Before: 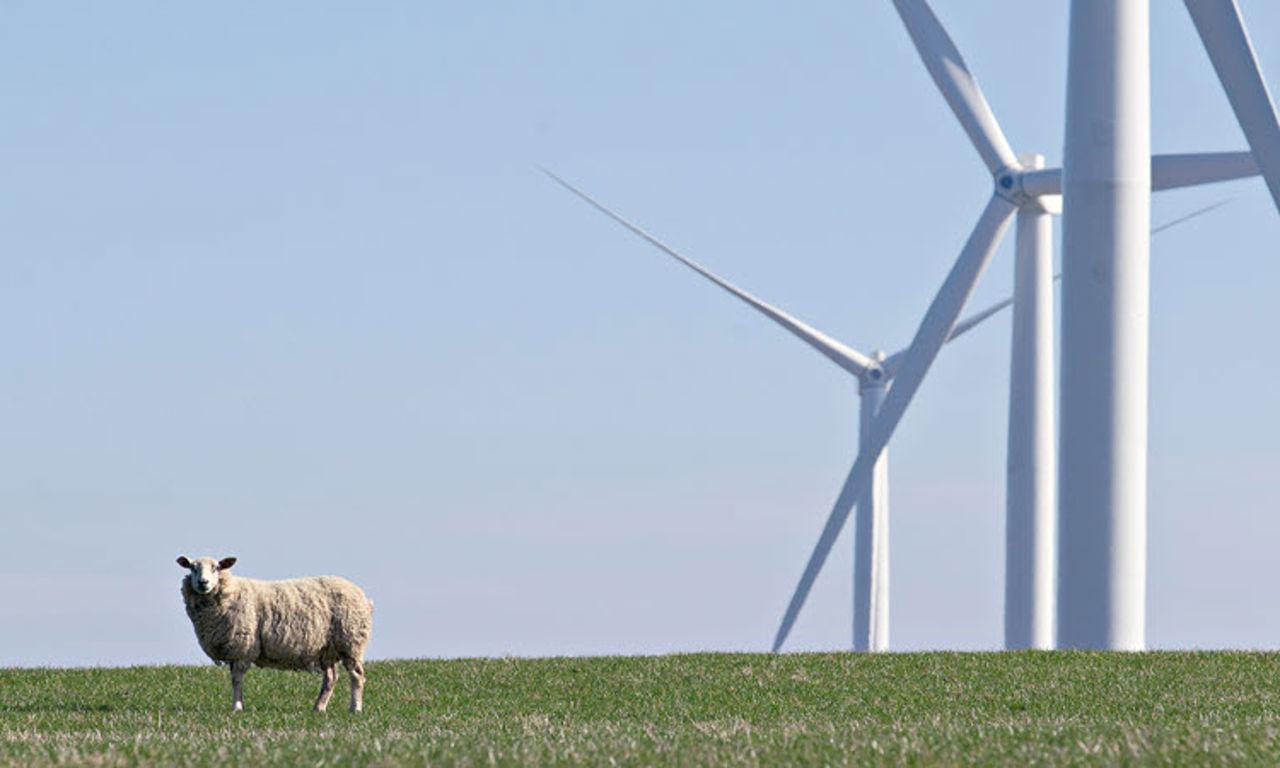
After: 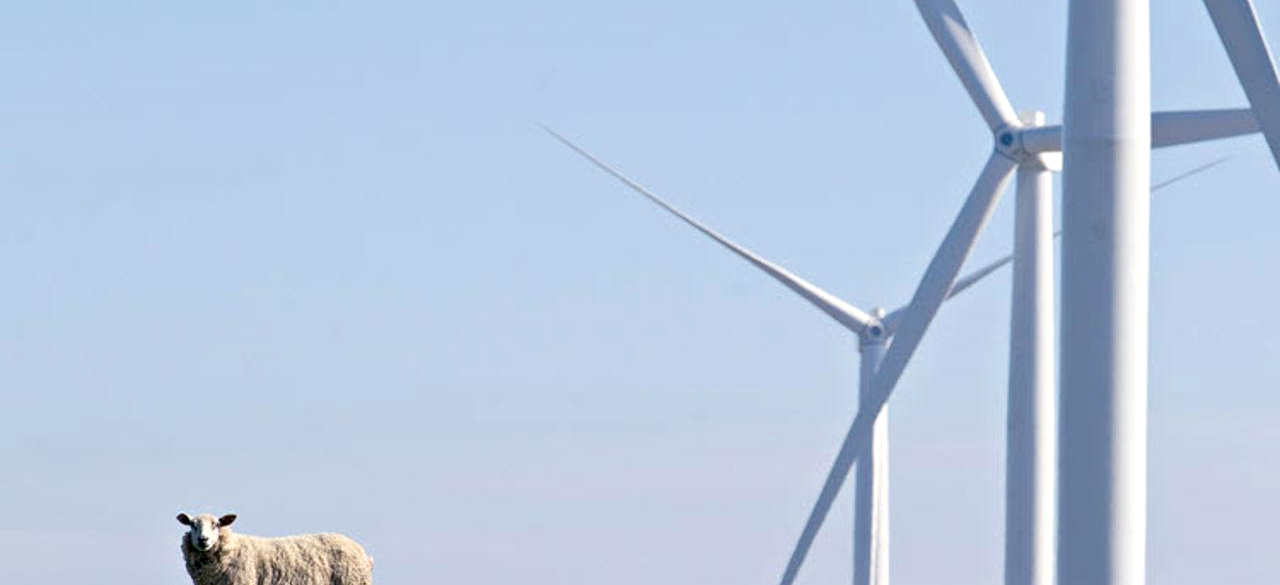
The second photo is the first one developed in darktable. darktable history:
exposure: black level correction 0.007, exposure 0.155 EV, compensate highlight preservation false
crop: top 5.7%, bottom 18.049%
